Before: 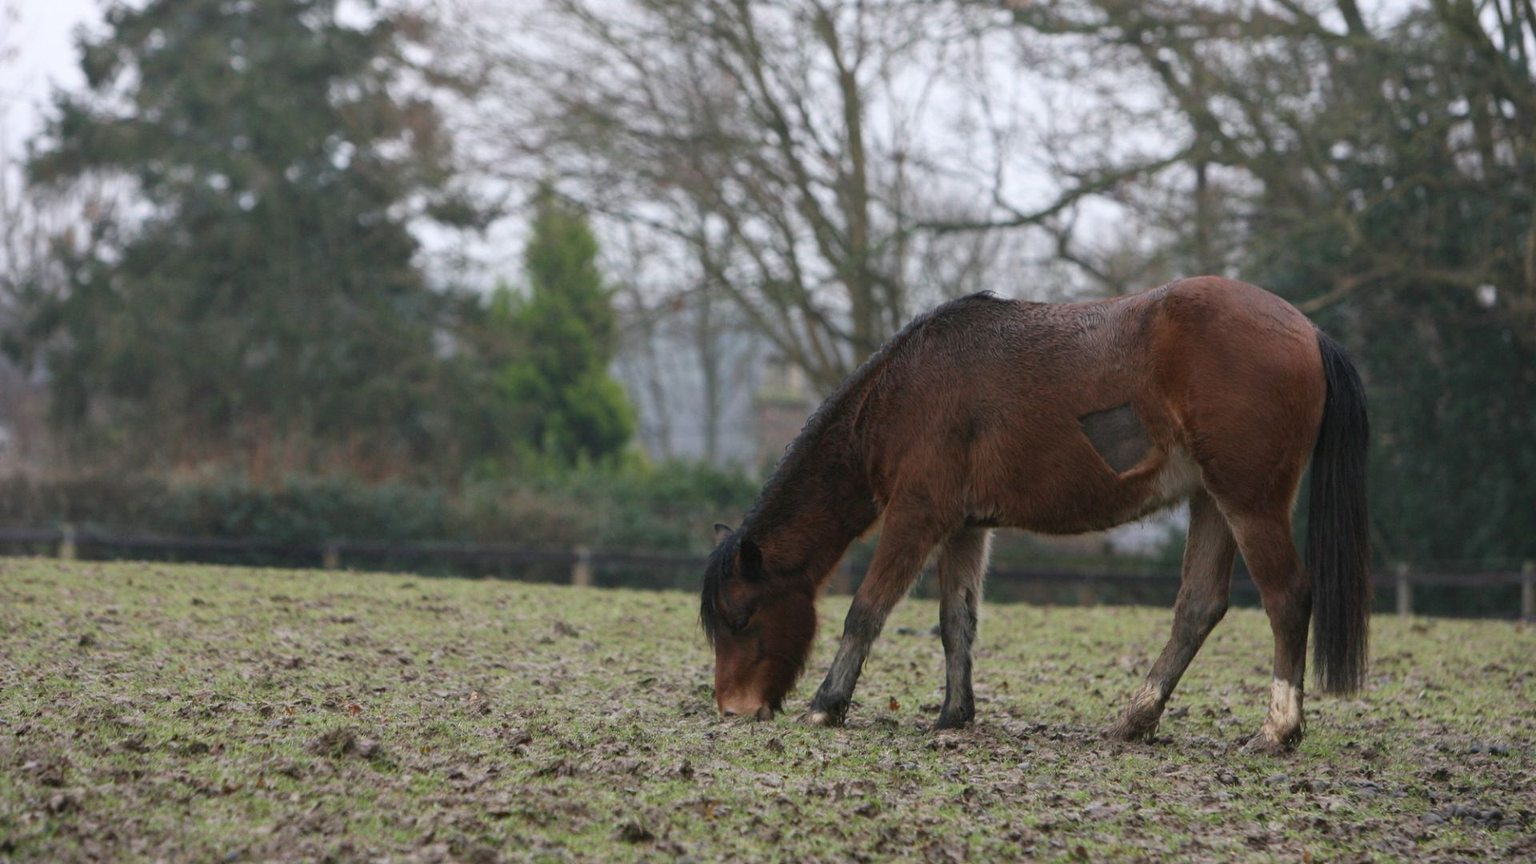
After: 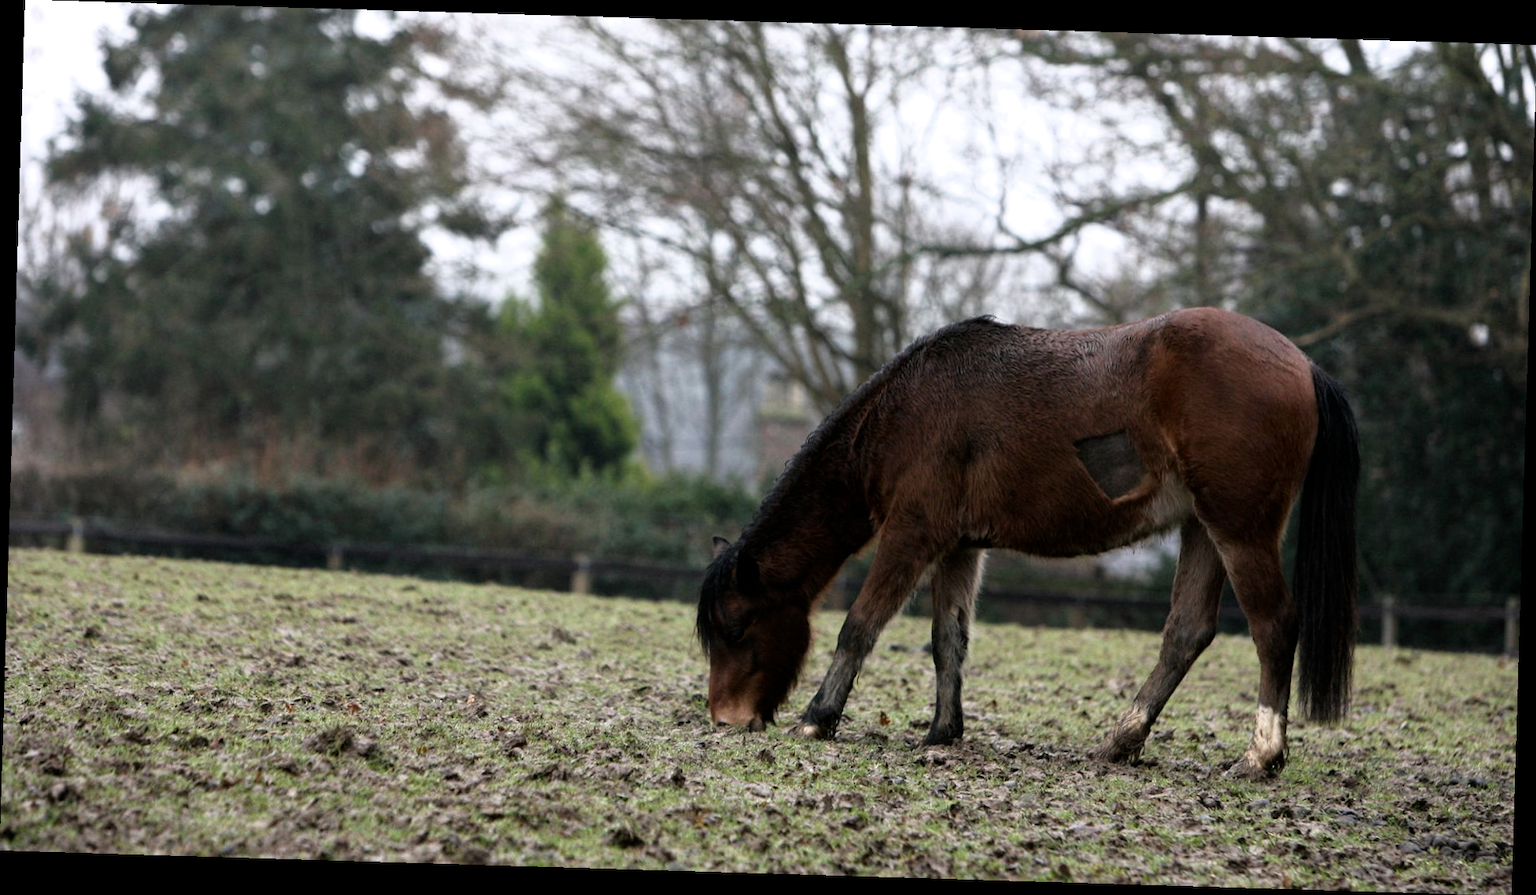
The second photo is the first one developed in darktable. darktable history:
exposure: black level correction 0.007, exposure 0.093 EV, compensate highlight preservation false
rotate and perspective: rotation 1.72°, automatic cropping off
filmic rgb: white relative exposure 2.2 EV, hardness 6.97
